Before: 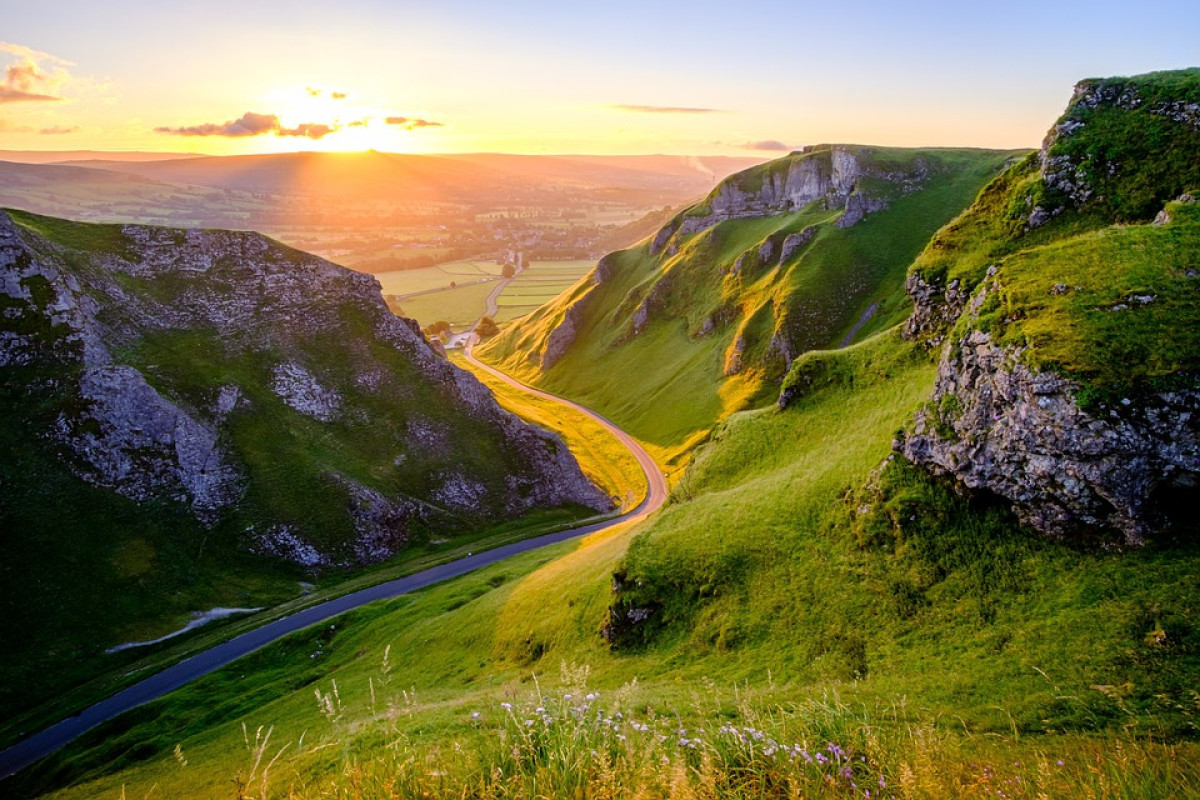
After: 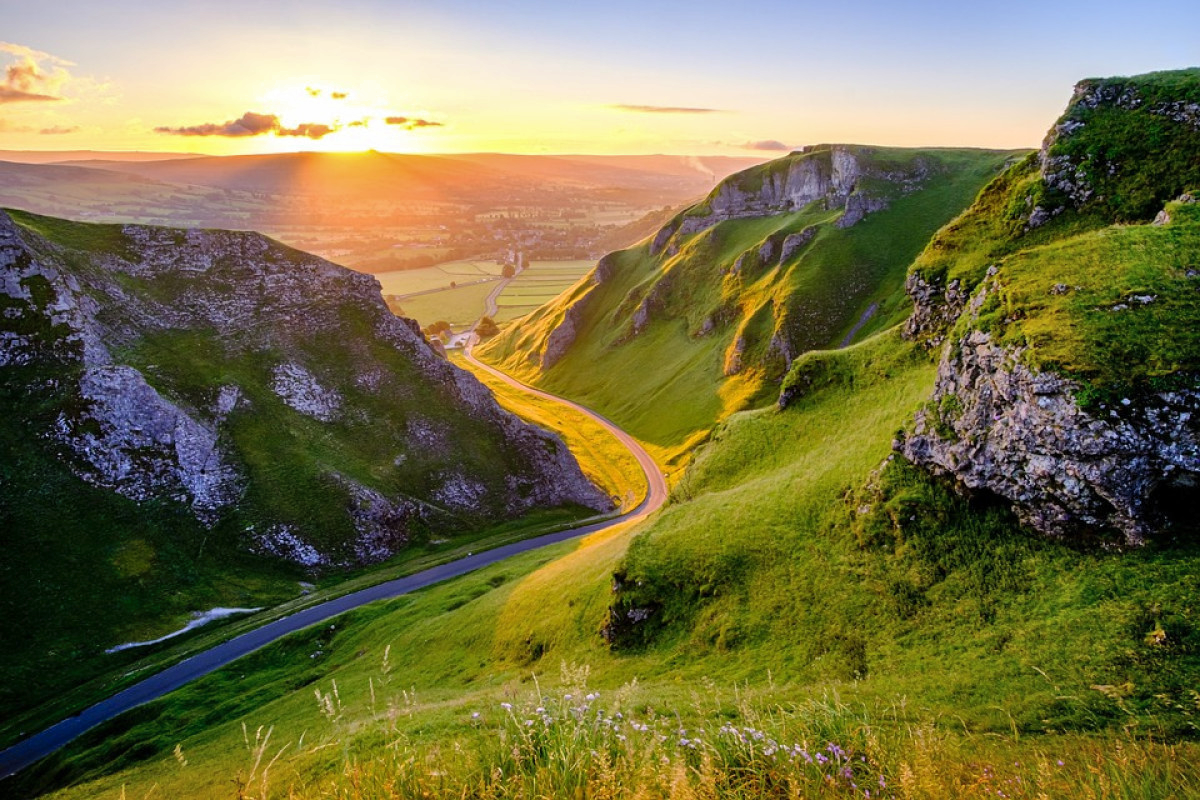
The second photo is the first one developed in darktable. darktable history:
shadows and highlights: highlights color adjustment 78.49%, low approximation 0.01, soften with gaussian
